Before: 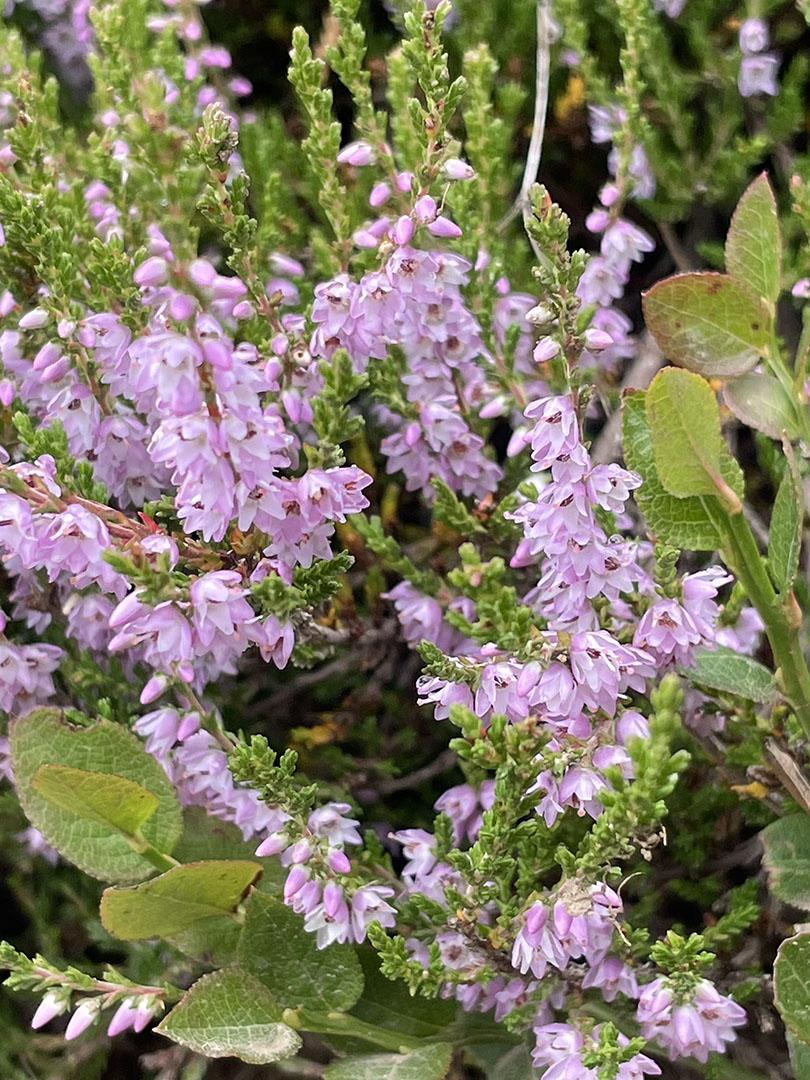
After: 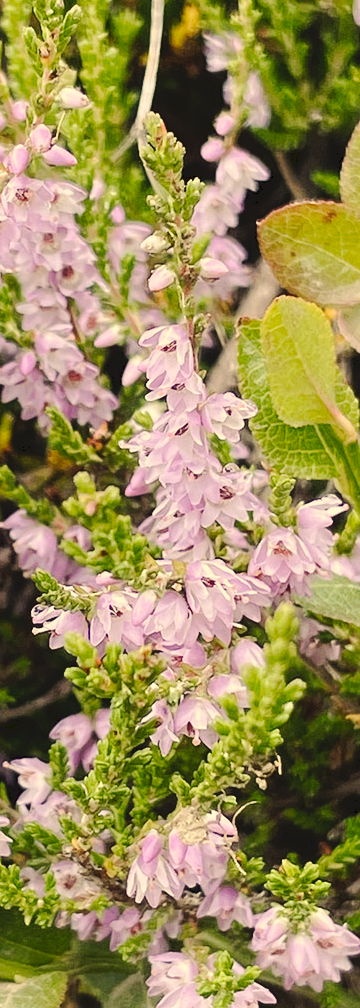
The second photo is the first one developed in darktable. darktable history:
crop: left 47.628%, top 6.643%, right 7.874%
color correction: highlights a* 2.72, highlights b* 22.8
tone curve: curves: ch0 [(0, 0) (0.003, 0.076) (0.011, 0.081) (0.025, 0.084) (0.044, 0.092) (0.069, 0.1) (0.1, 0.117) (0.136, 0.144) (0.177, 0.186) (0.224, 0.237) (0.277, 0.306) (0.335, 0.39) (0.399, 0.494) (0.468, 0.574) (0.543, 0.666) (0.623, 0.722) (0.709, 0.79) (0.801, 0.855) (0.898, 0.926) (1, 1)], preserve colors none
